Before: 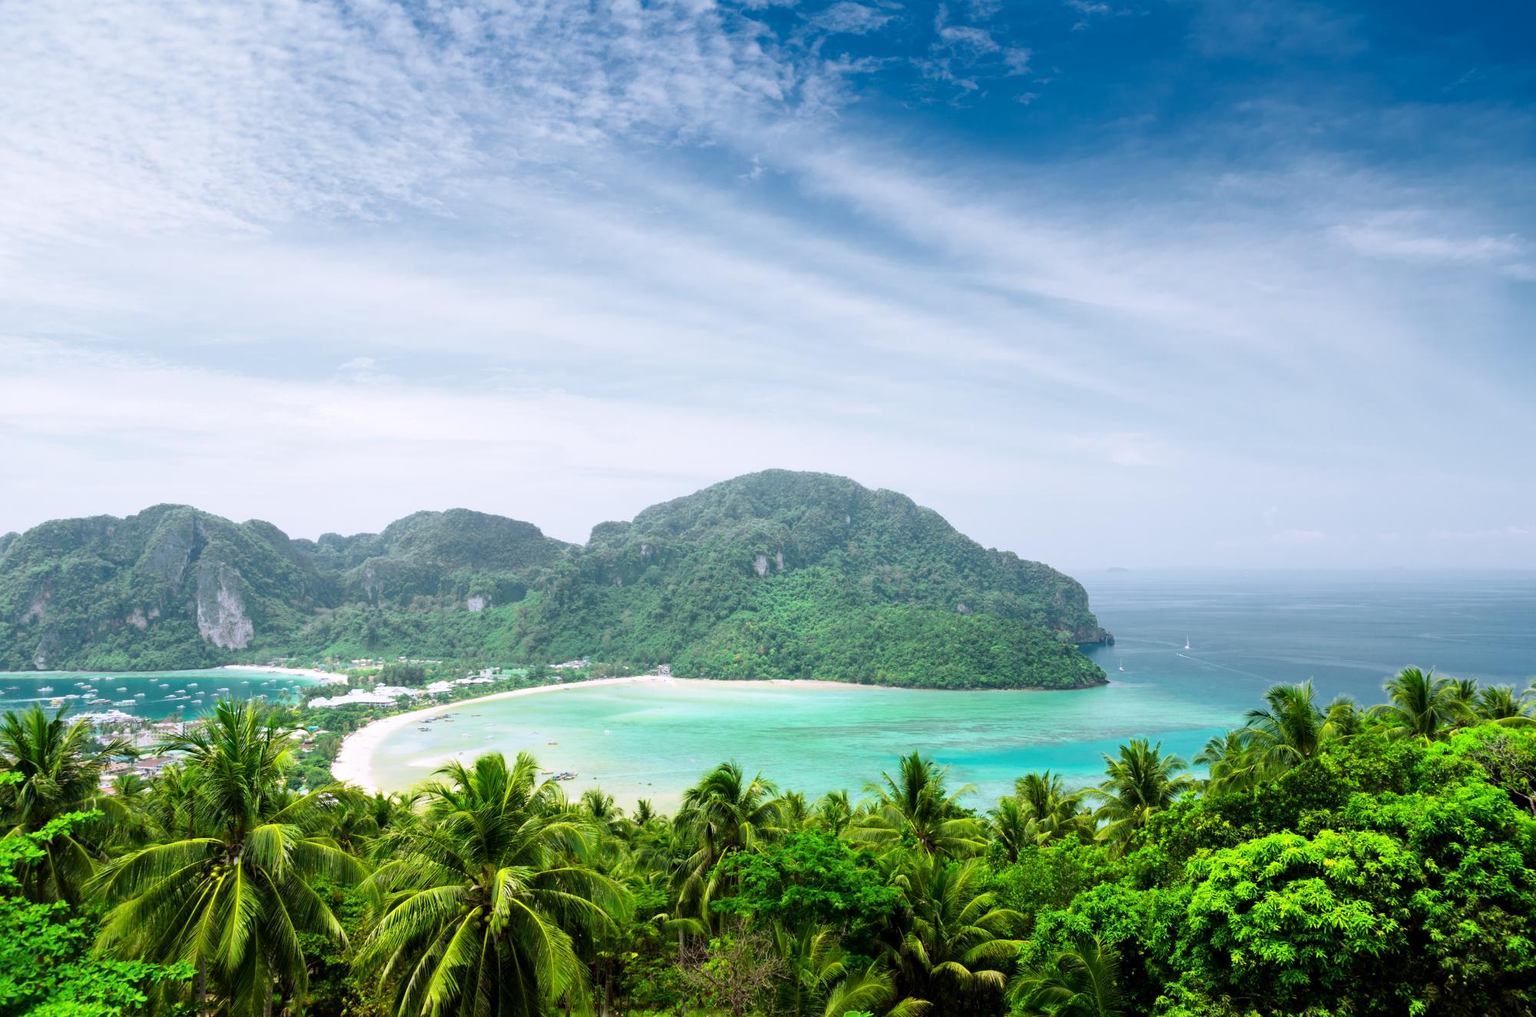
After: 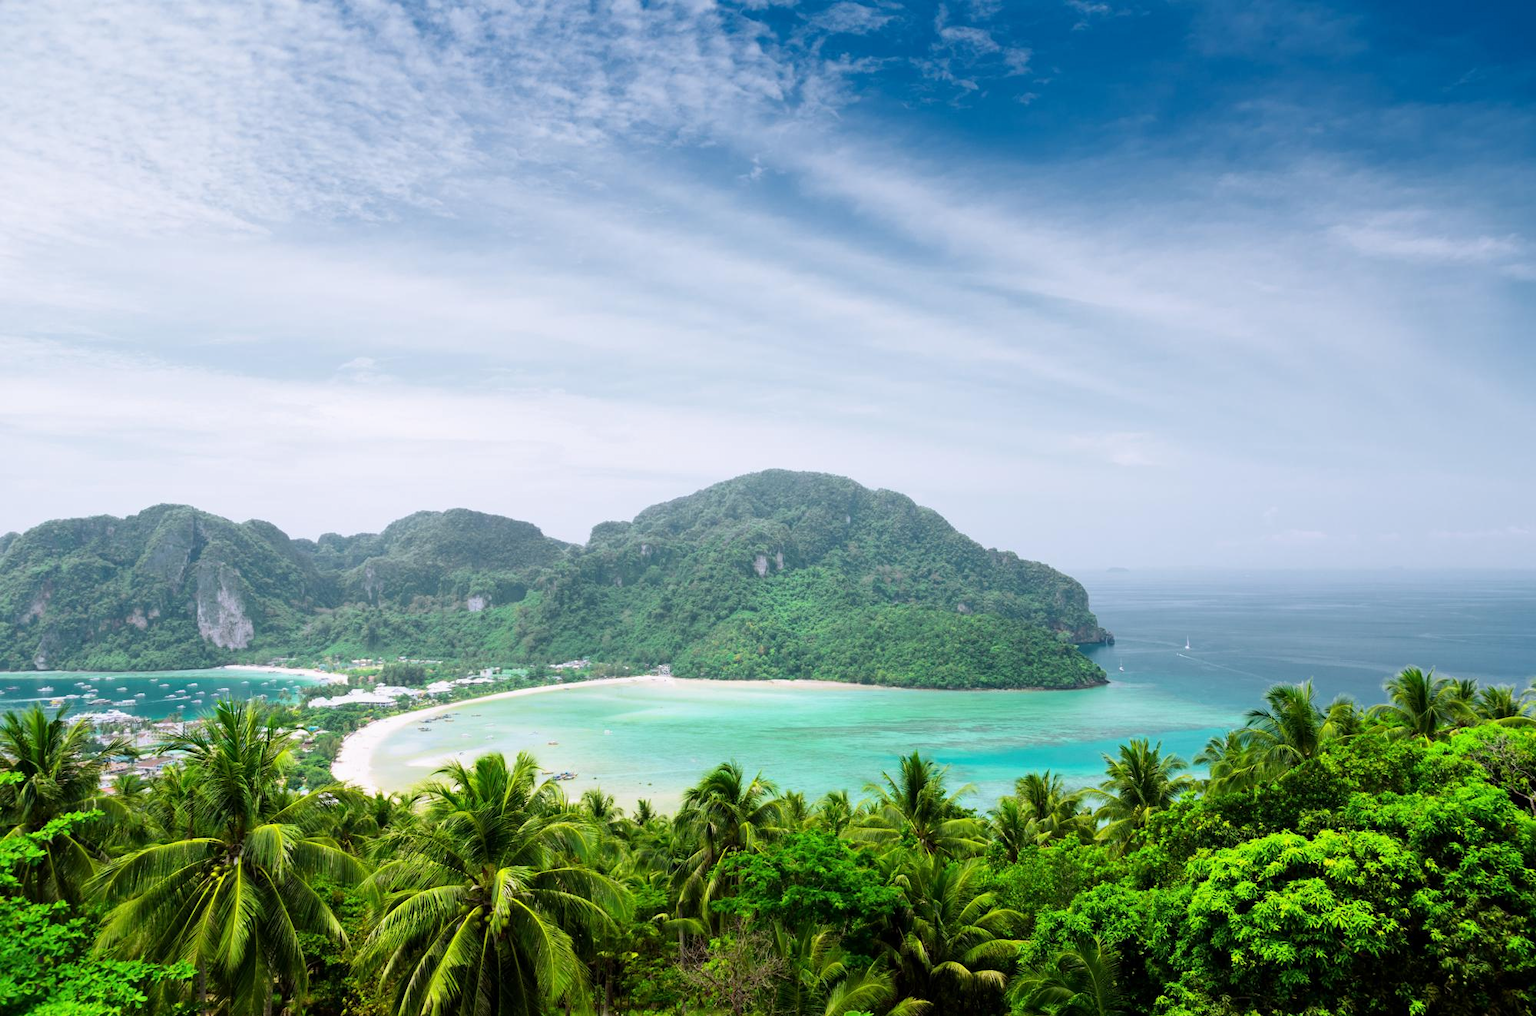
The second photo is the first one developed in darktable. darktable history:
exposure: exposure -0.052 EV, compensate highlight preservation false
tone equalizer: edges refinement/feathering 500, mask exposure compensation -1.57 EV, preserve details no
